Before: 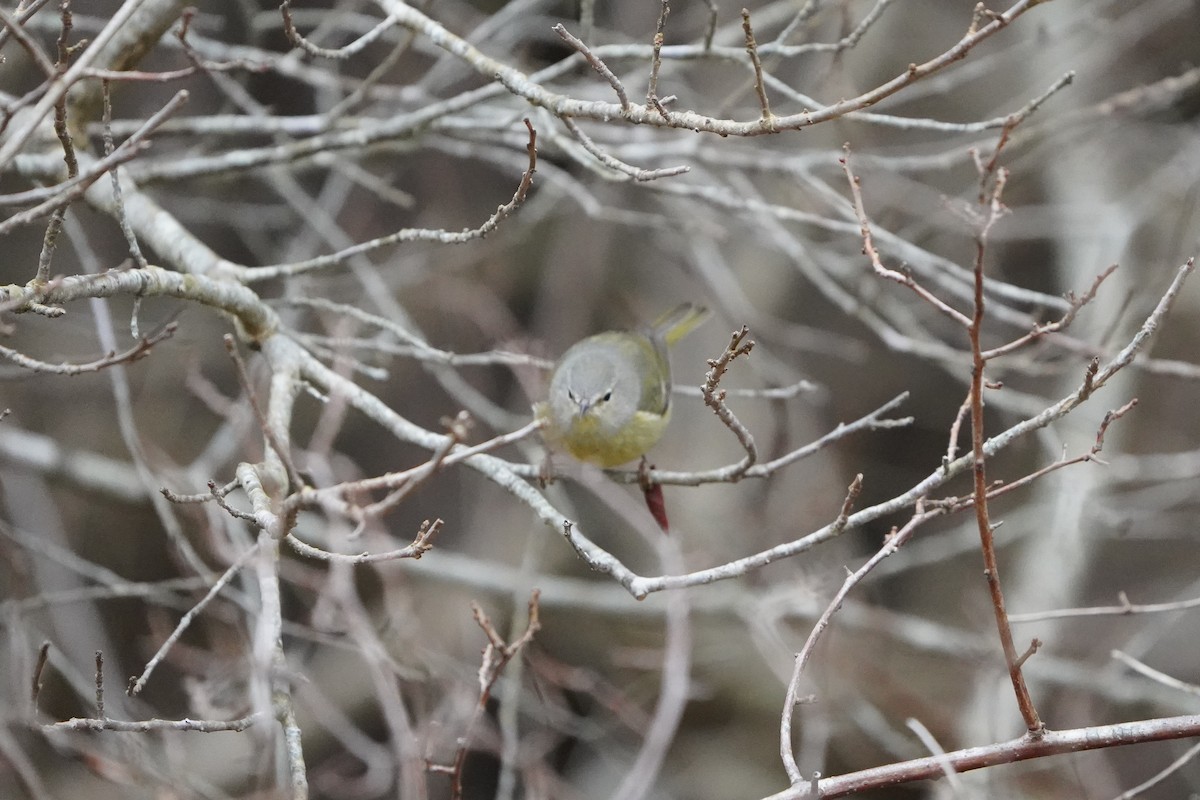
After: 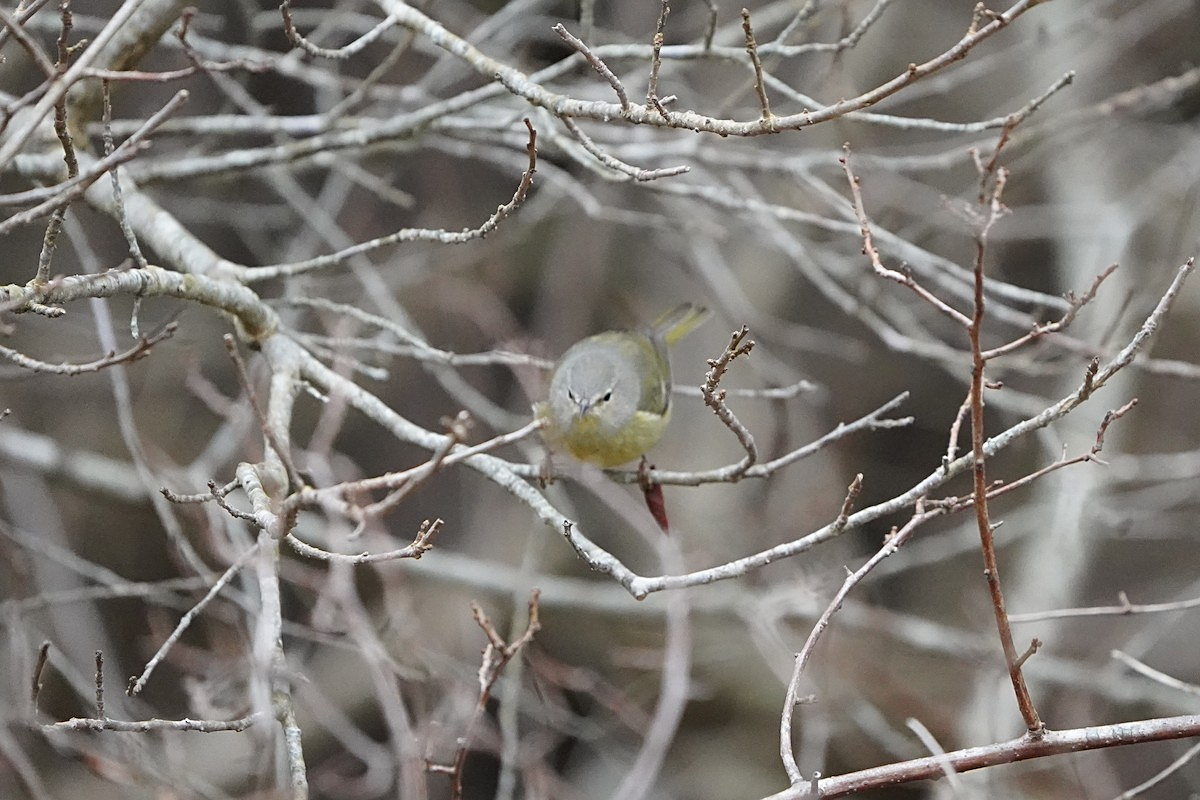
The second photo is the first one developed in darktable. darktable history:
shadows and highlights: low approximation 0.01, soften with gaussian
levels: levels [0, 0.498, 0.996]
sharpen: on, module defaults
